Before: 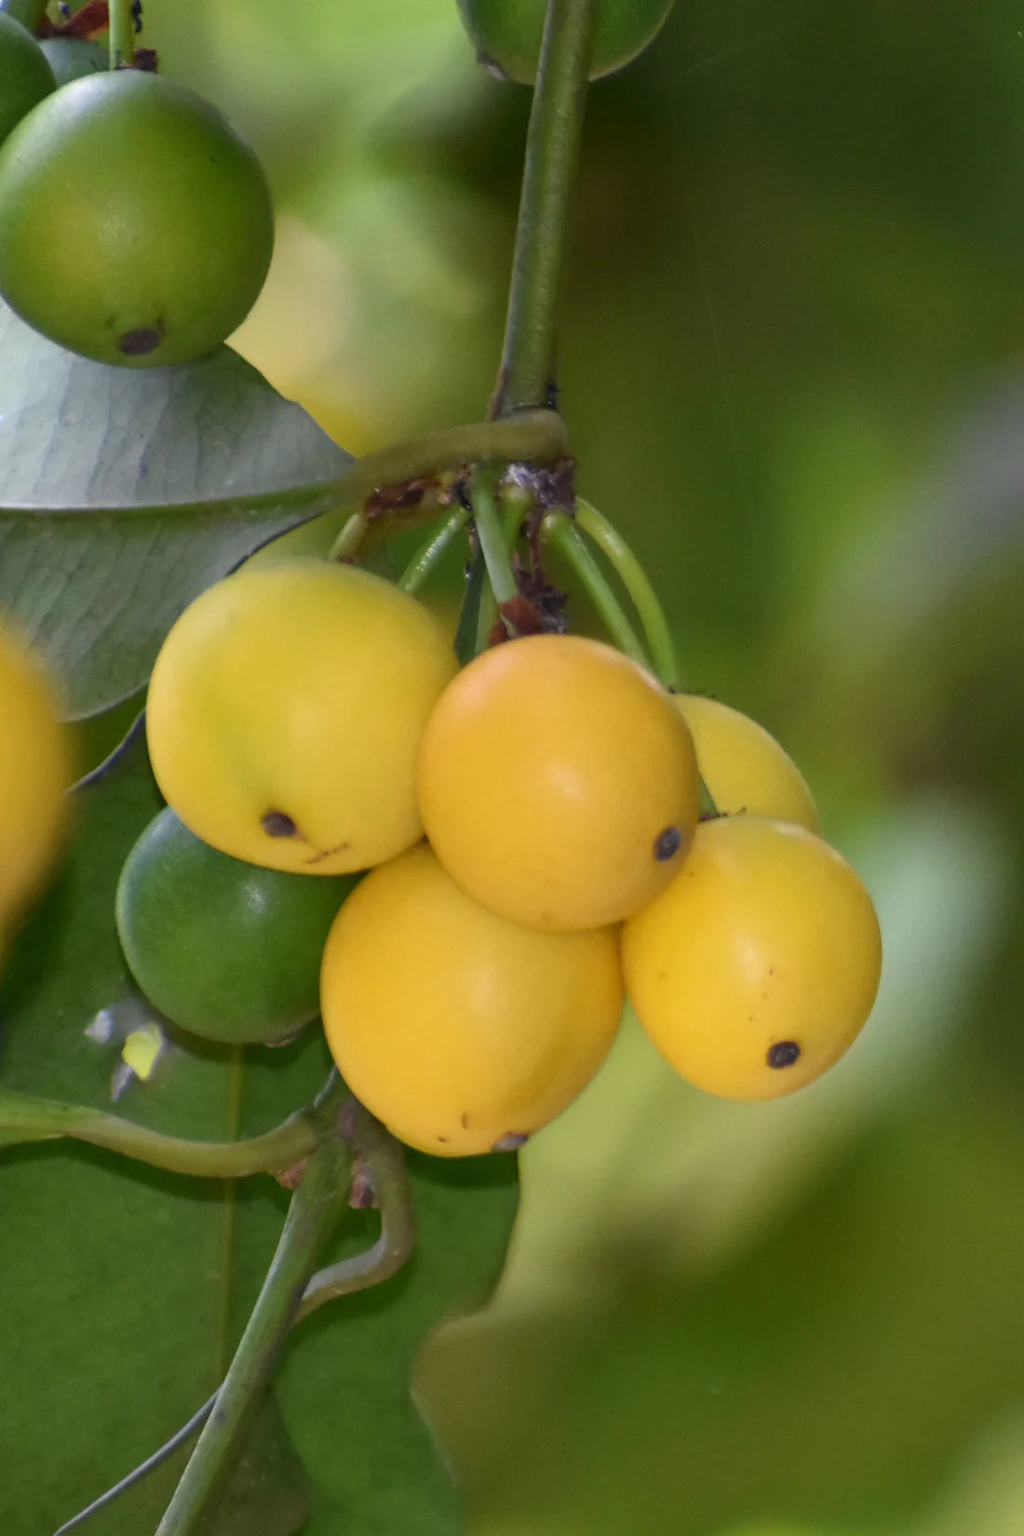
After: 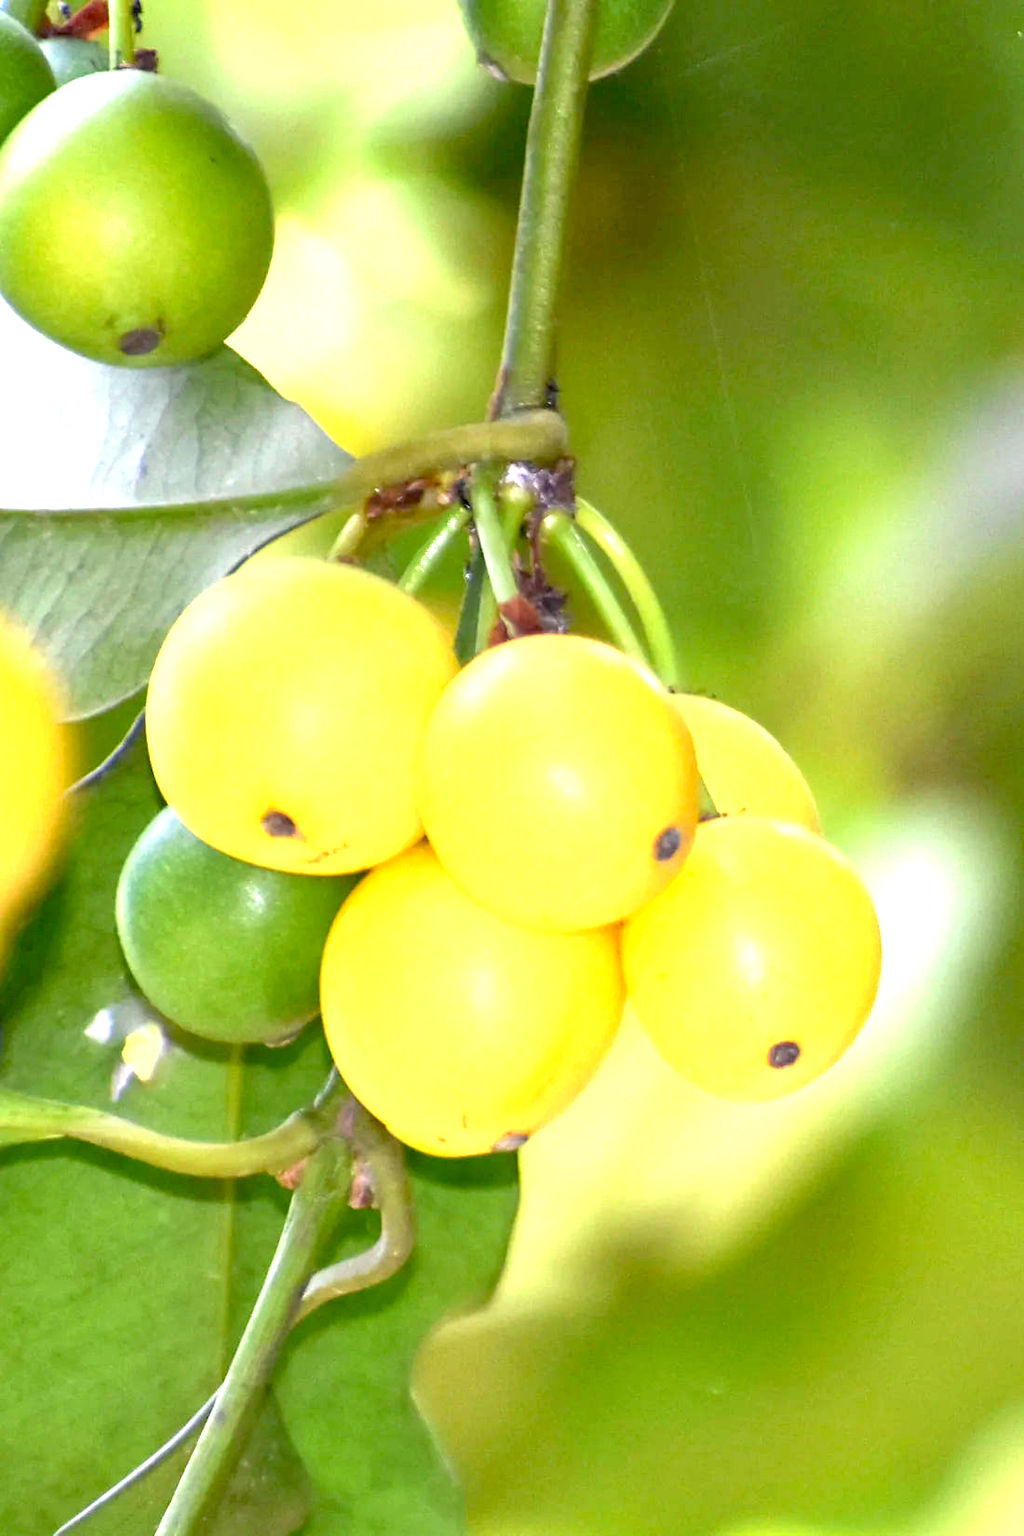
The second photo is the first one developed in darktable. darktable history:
exposure: black level correction 0.006, exposure 2.08 EV, compensate highlight preservation false
